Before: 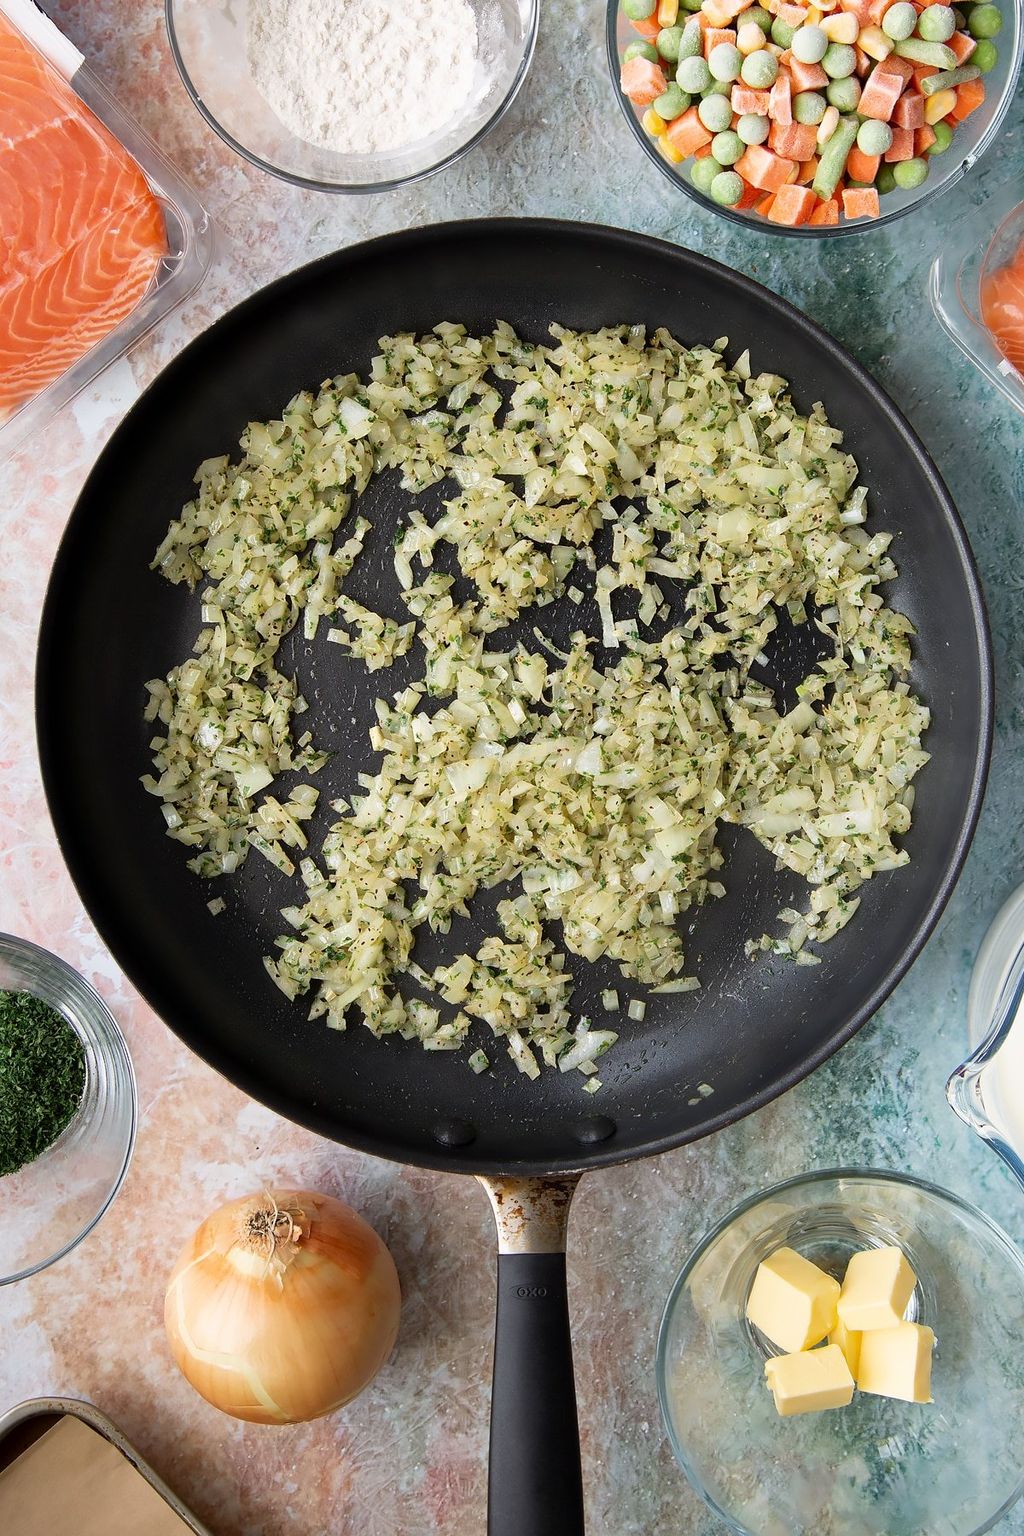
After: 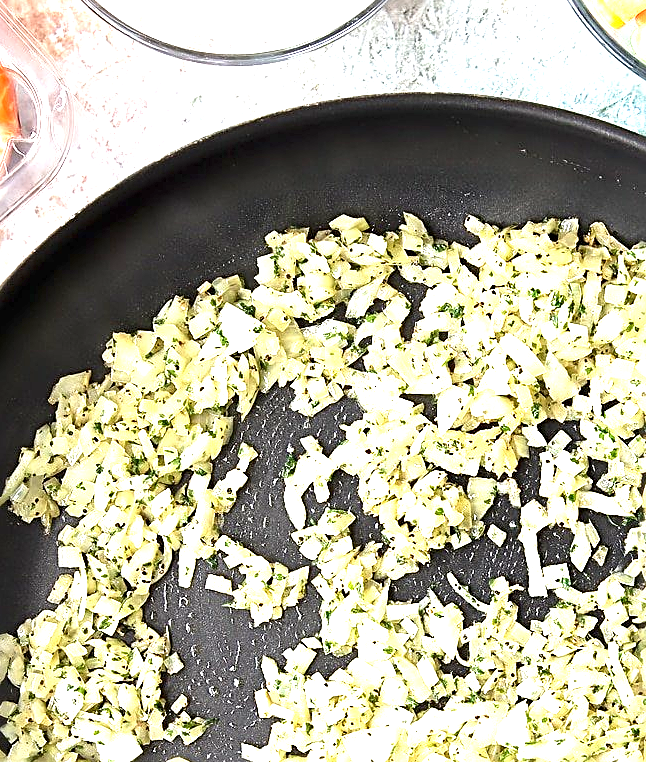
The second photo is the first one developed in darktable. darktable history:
sharpen: radius 2.564, amount 0.698
crop: left 14.914%, top 9.04%, right 31.19%, bottom 48.623%
exposure: black level correction 0, exposure 1.745 EV, compensate exposure bias true, compensate highlight preservation false
